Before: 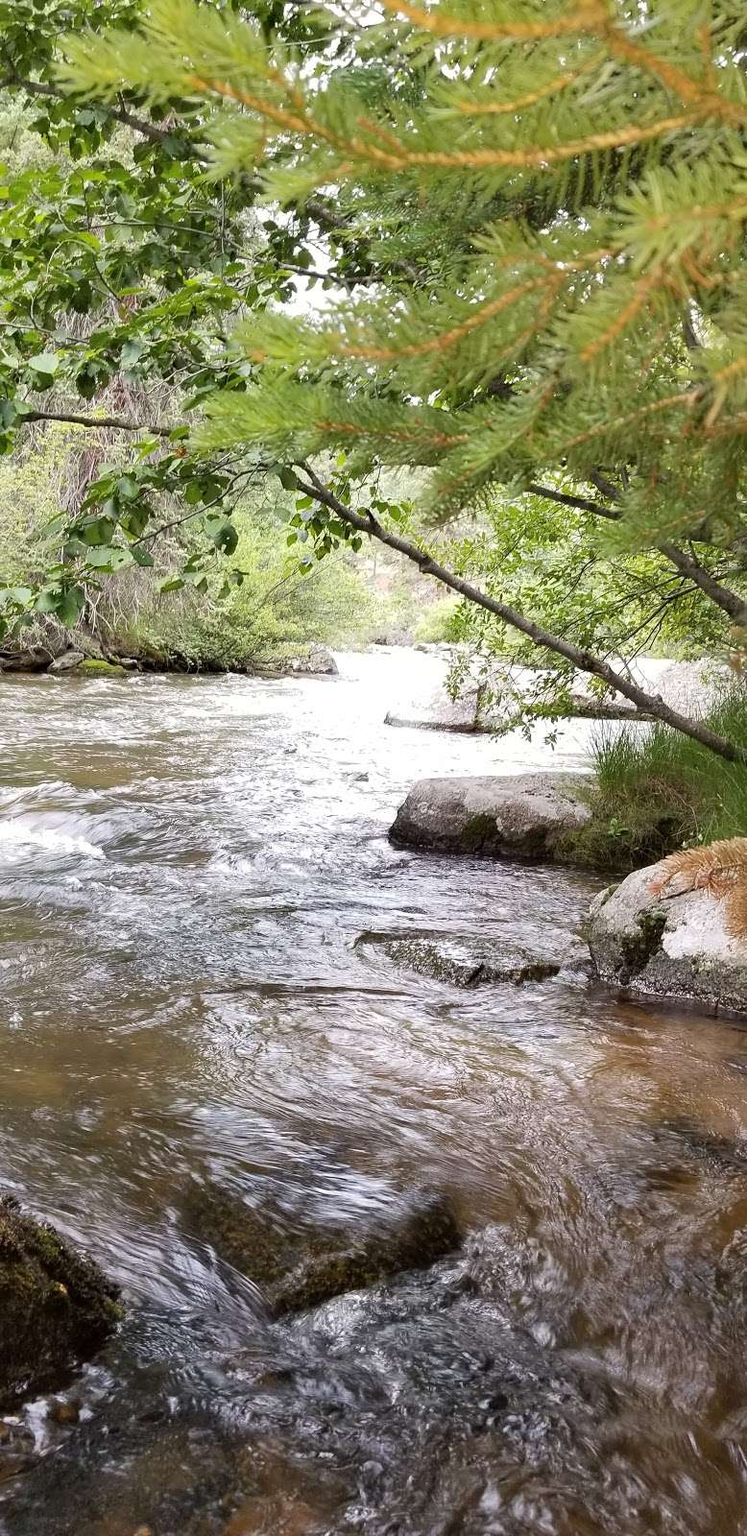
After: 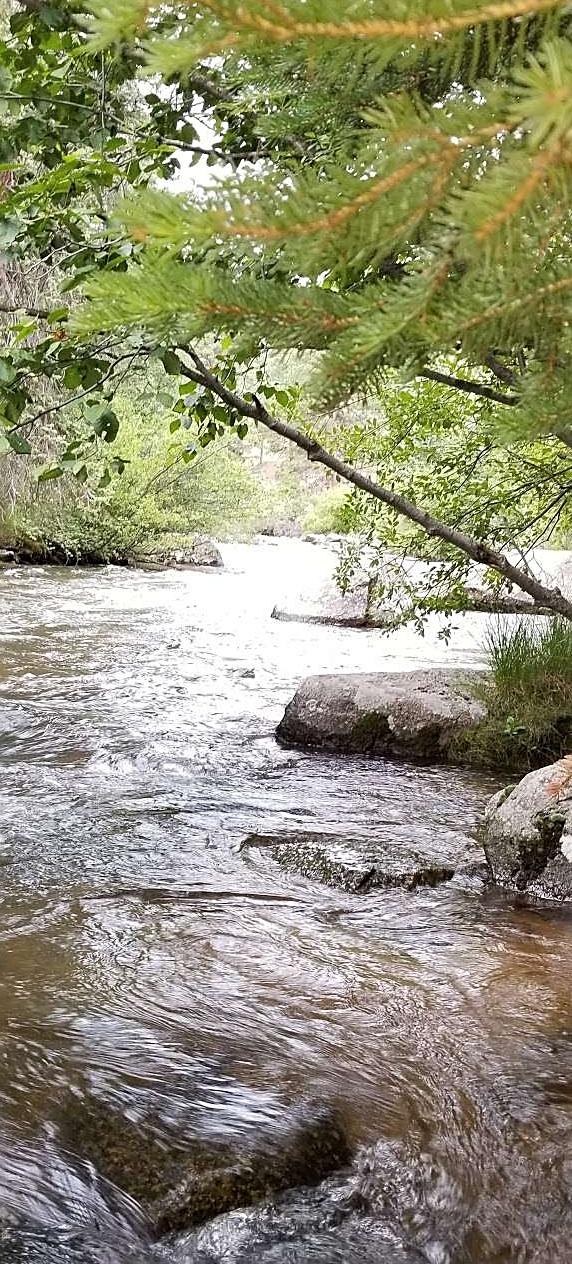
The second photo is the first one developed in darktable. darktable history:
crop: left 16.682%, top 8.542%, right 8.522%, bottom 12.451%
sharpen: on, module defaults
